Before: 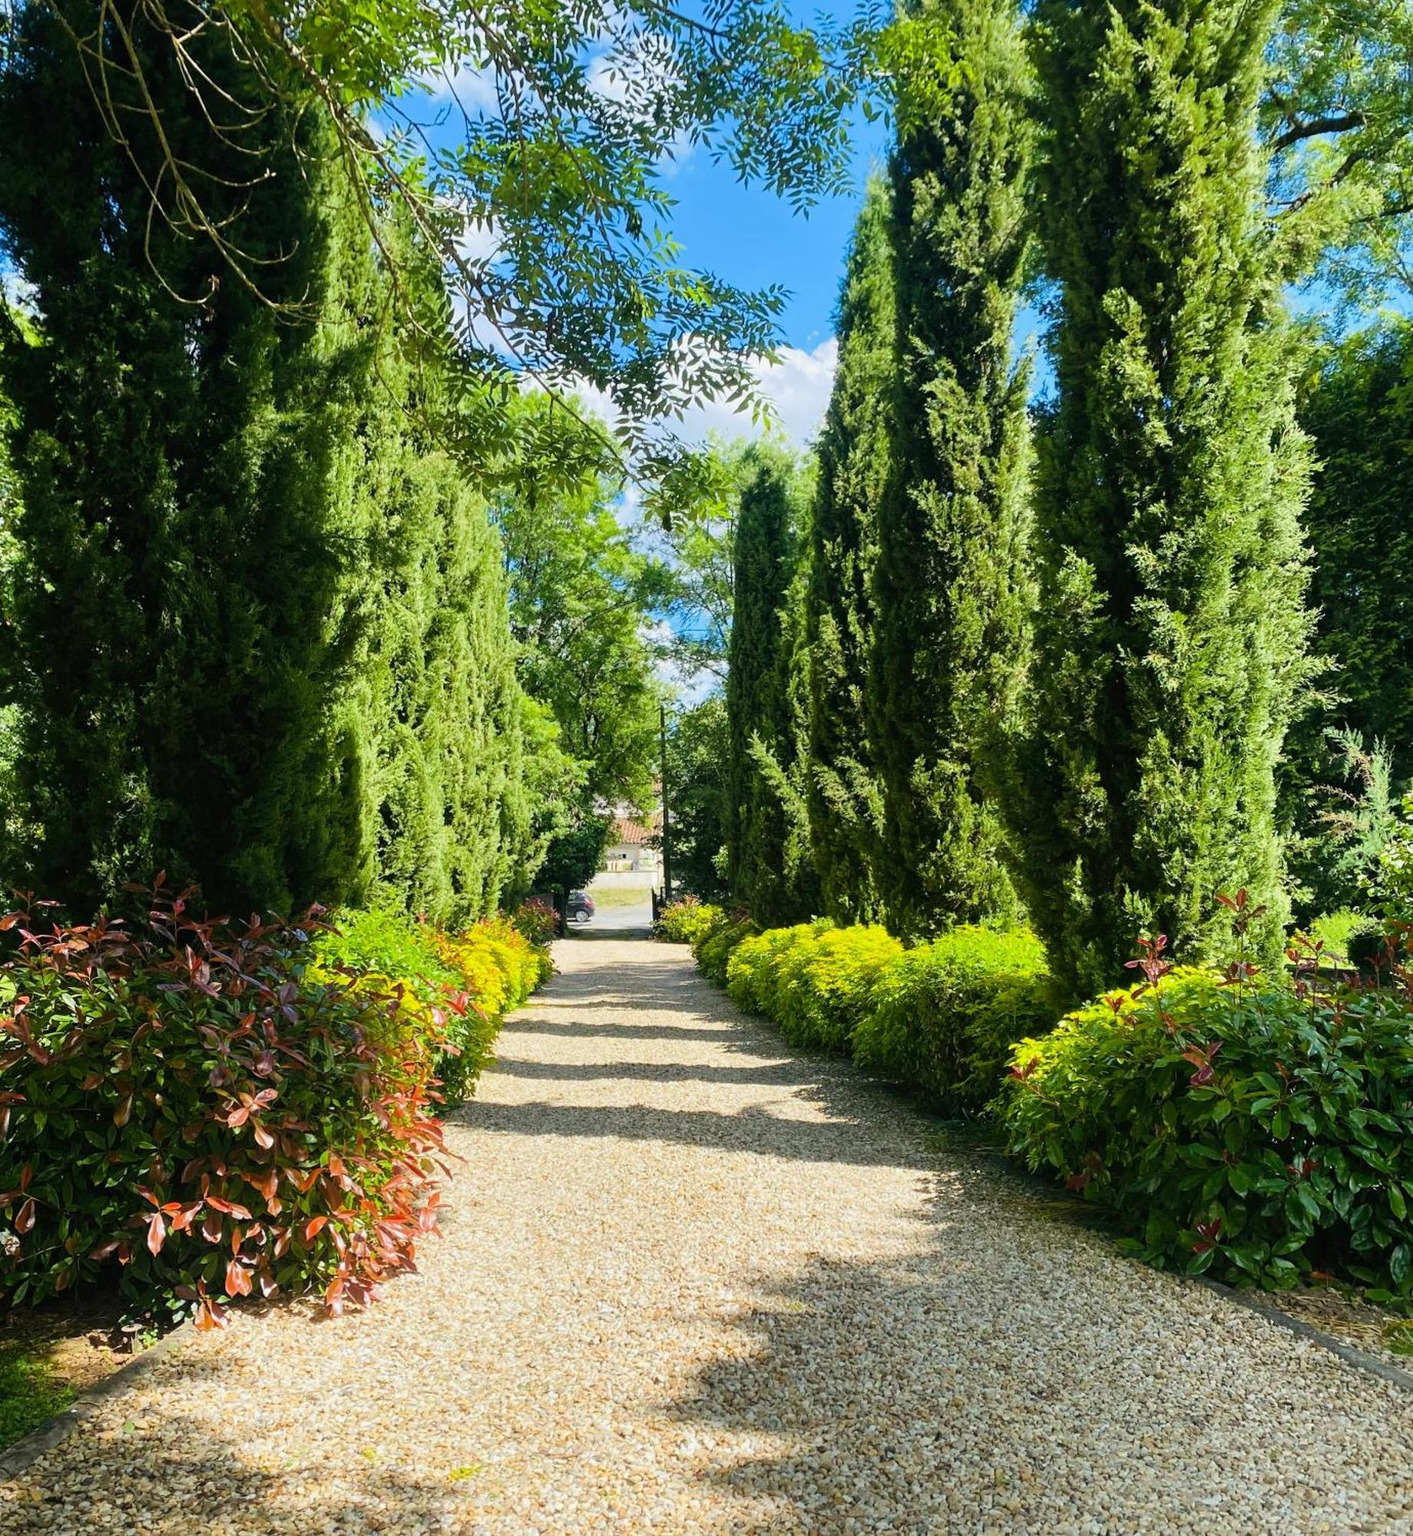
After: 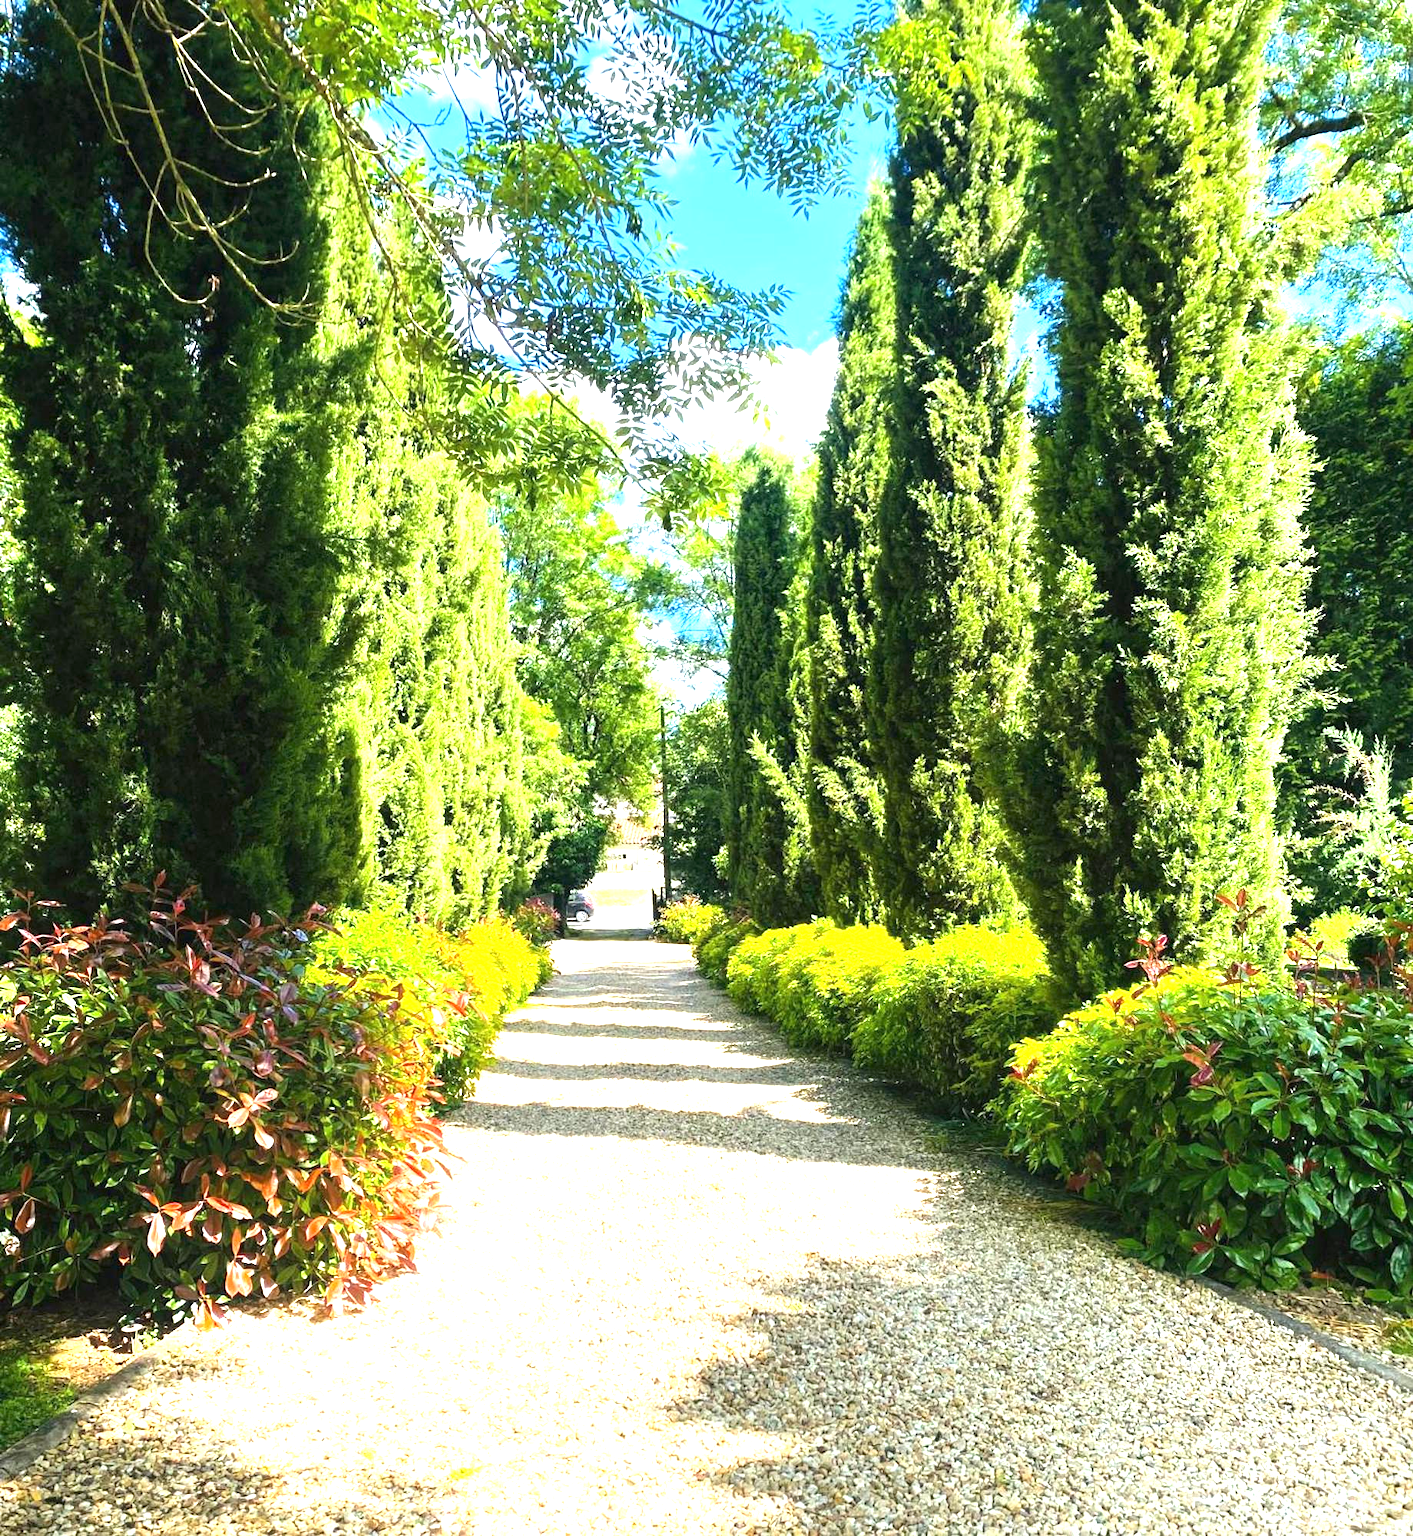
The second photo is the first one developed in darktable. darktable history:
exposure: black level correction 0, exposure 1.469 EV, compensate exposure bias true, compensate highlight preservation false
